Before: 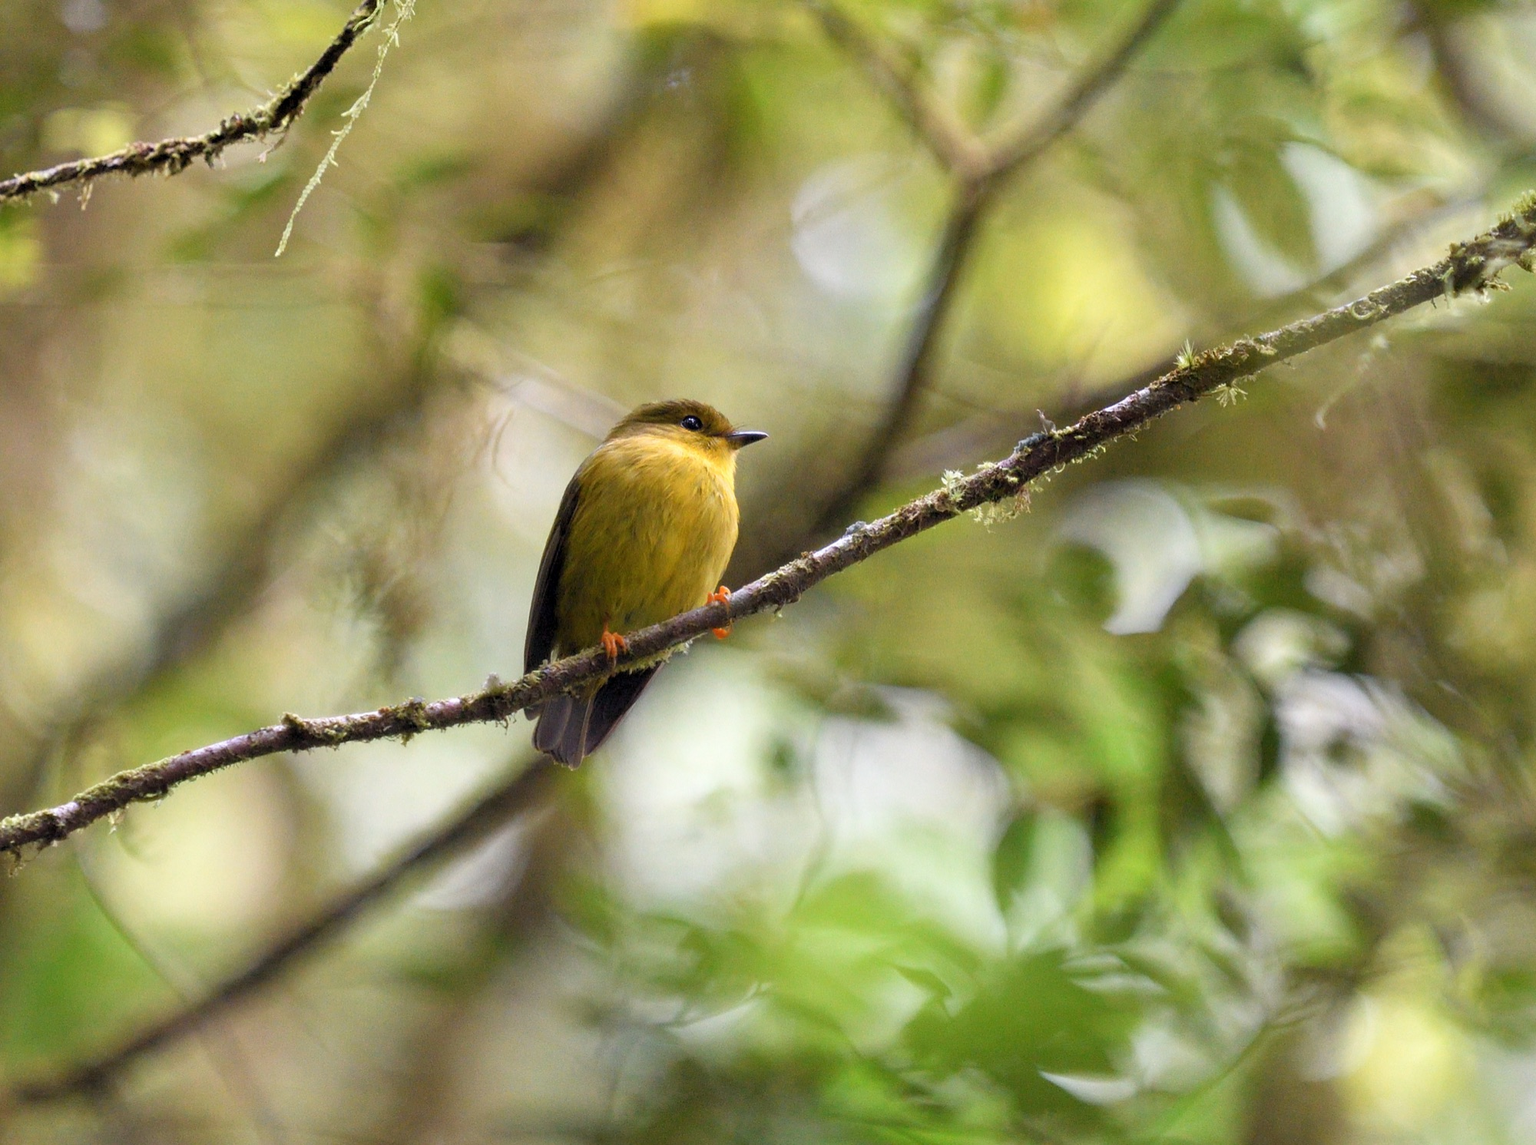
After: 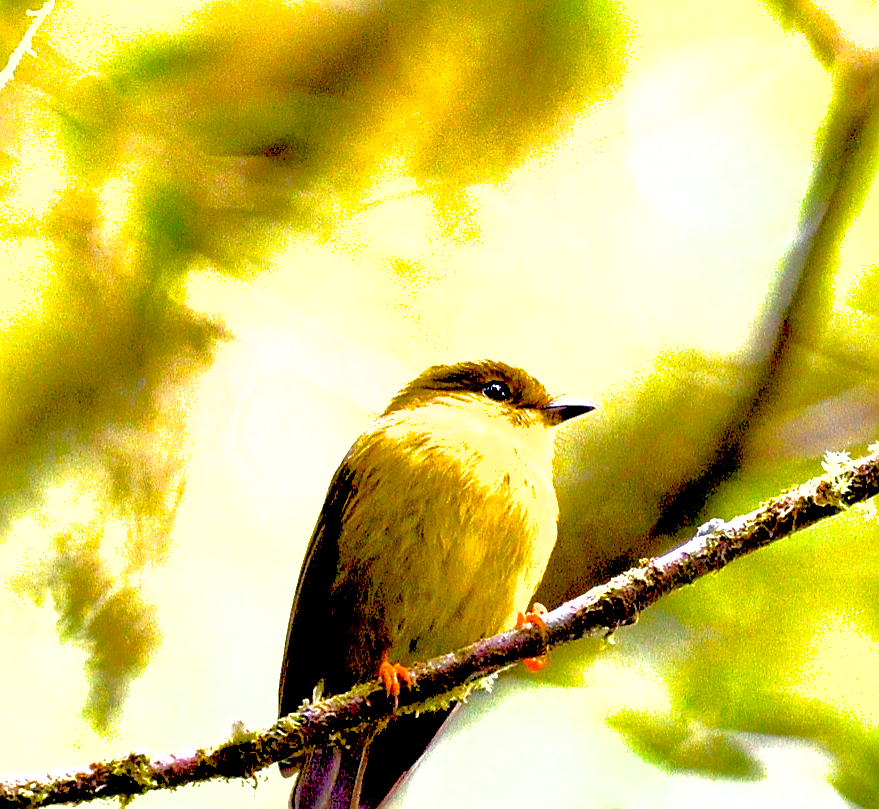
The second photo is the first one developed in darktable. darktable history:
tone equalizer: -8 EV -0.733 EV, -7 EV -0.678 EV, -6 EV -0.629 EV, -5 EV -0.376 EV, -3 EV 0.384 EV, -2 EV 0.6 EV, -1 EV 0.676 EV, +0 EV 0.775 EV, smoothing diameter 24.99%, edges refinement/feathering 7.63, preserve details guided filter
sharpen: on, module defaults
crop: left 20.239%, top 10.78%, right 35.769%, bottom 34.898%
exposure: black level correction 0.035, exposure 0.907 EV, compensate exposure bias true, compensate highlight preservation false
color balance rgb: power › chroma 0.328%, power › hue 23.92°, global offset › hue 169.95°, perceptual saturation grading › global saturation 20%, perceptual saturation grading › highlights 2.543%, perceptual saturation grading › shadows 50.077%
shadows and highlights: on, module defaults
